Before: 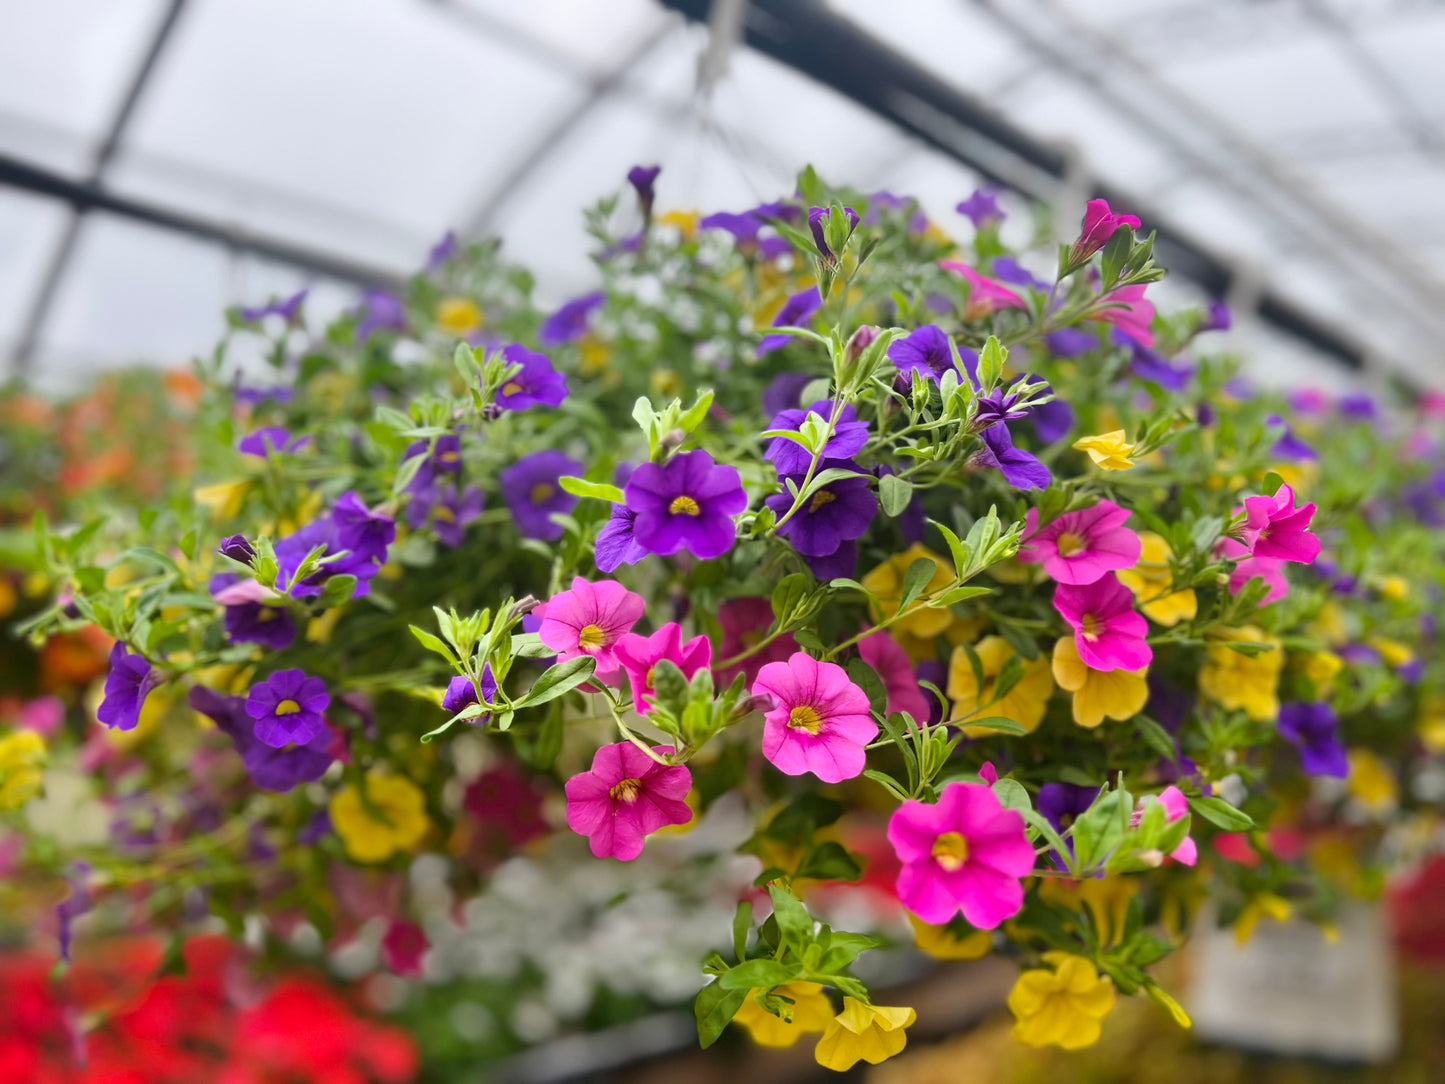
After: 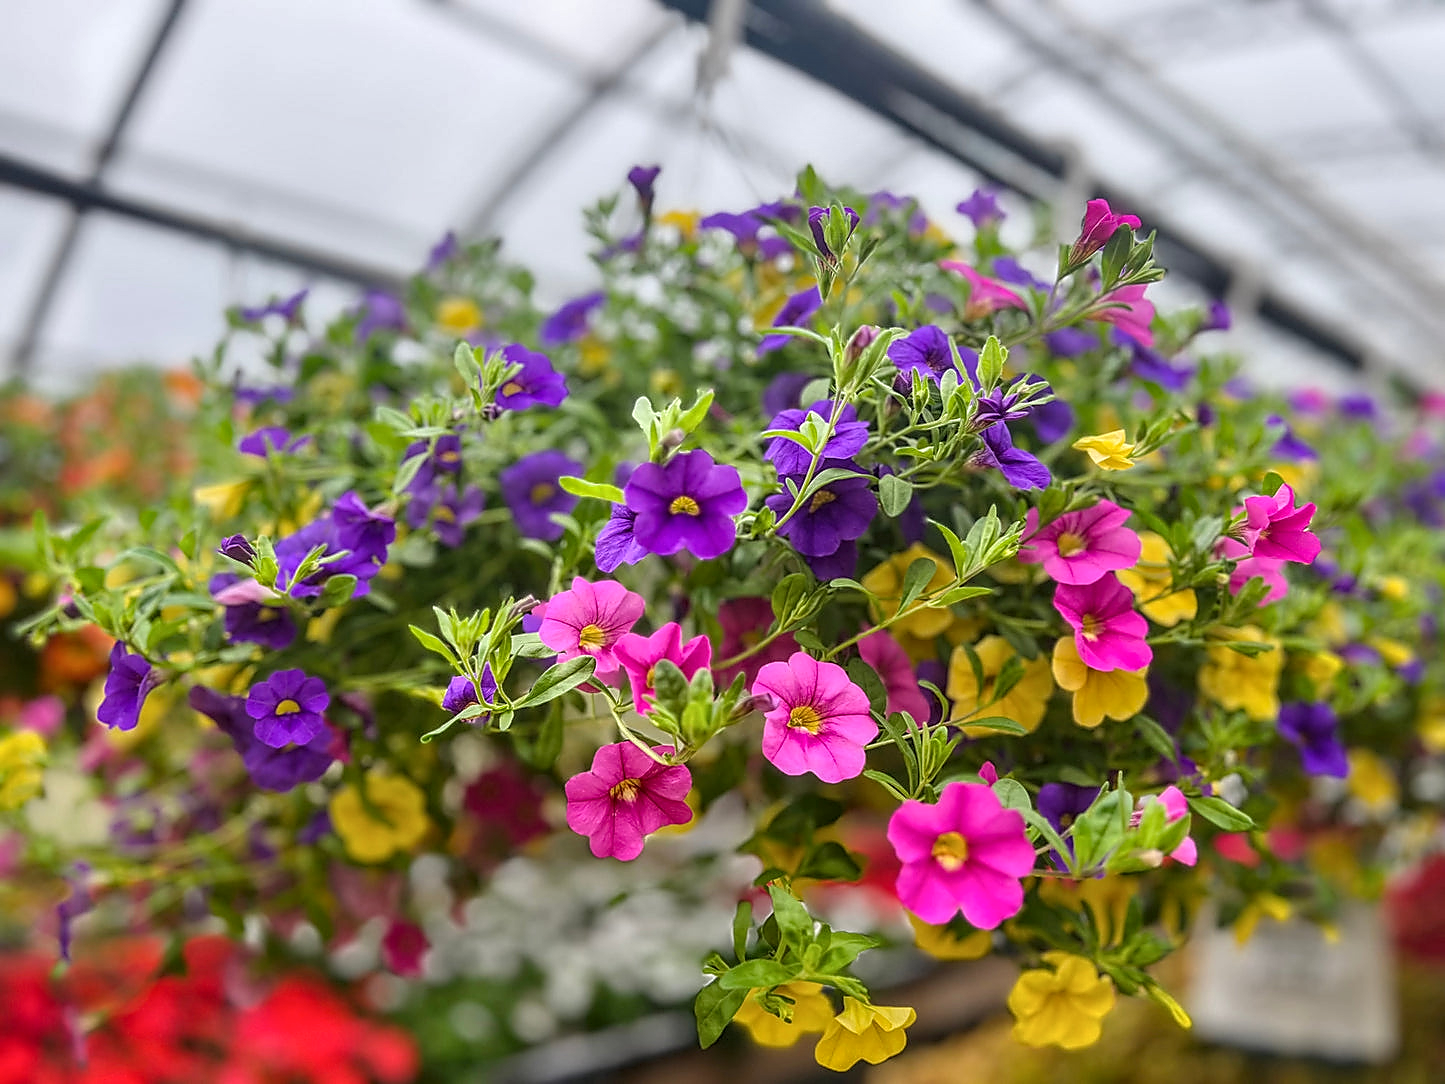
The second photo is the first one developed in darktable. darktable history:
sharpen: radius 1.4, amount 1.25, threshold 0.7
local contrast: highlights 0%, shadows 0%, detail 133%
